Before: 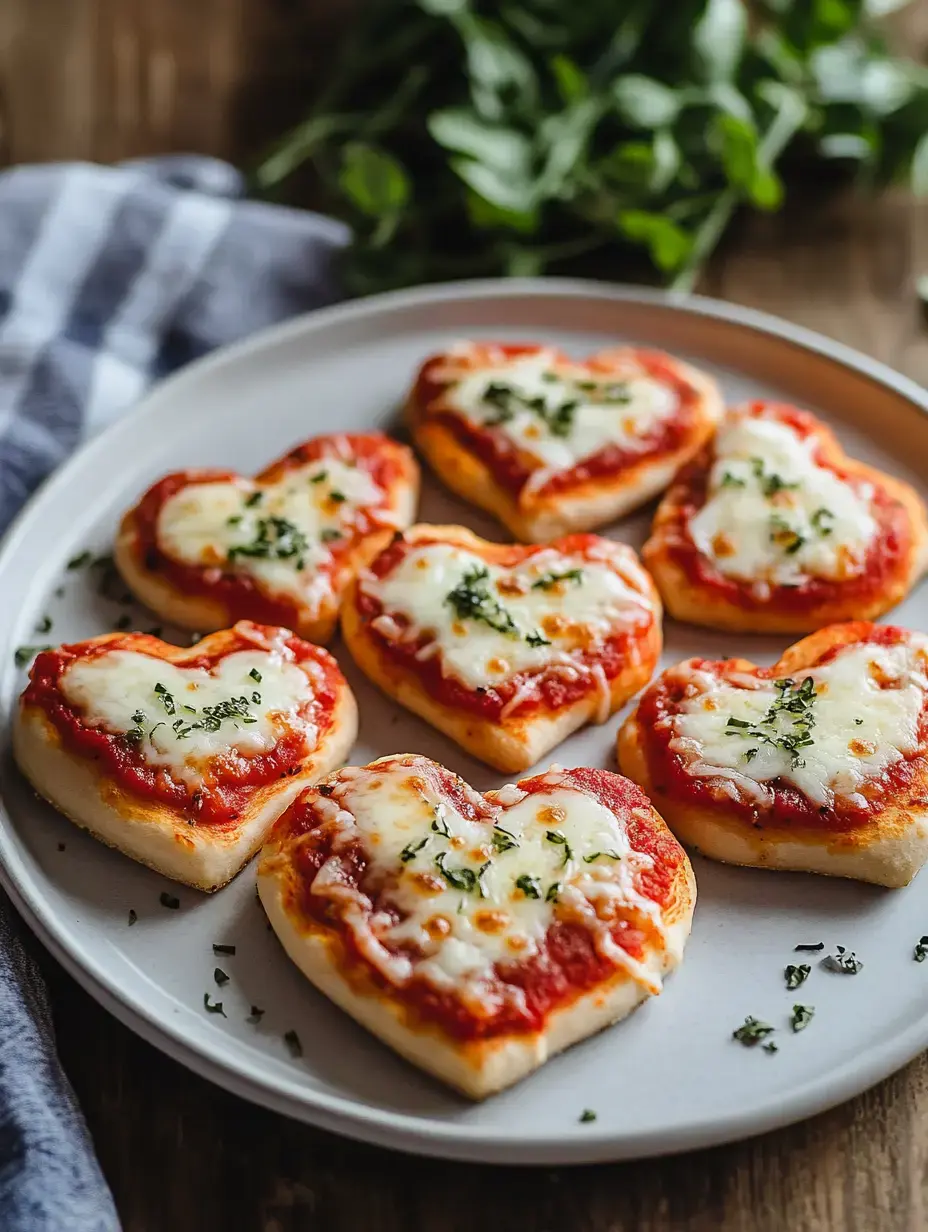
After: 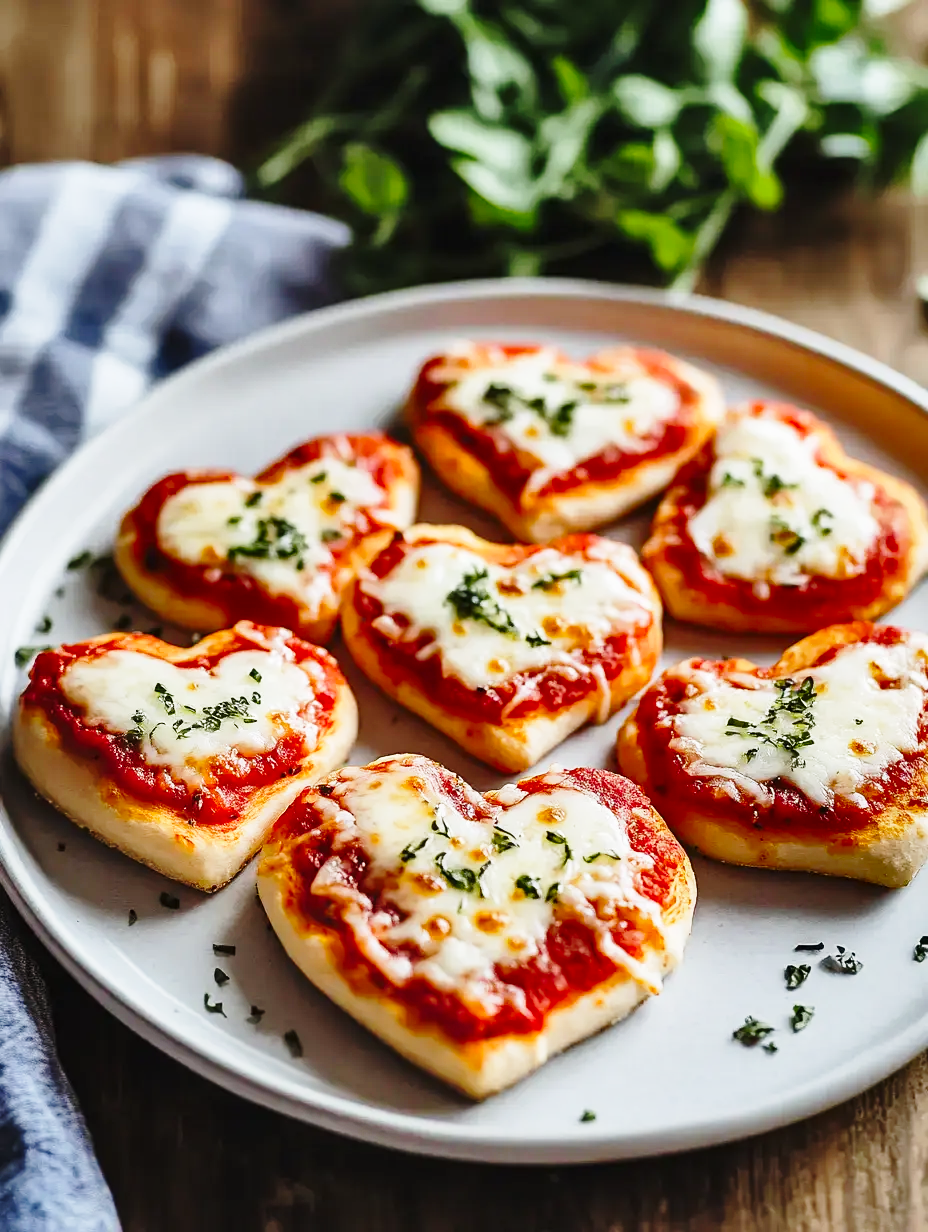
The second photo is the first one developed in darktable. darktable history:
base curve: curves: ch0 [(0, 0) (0.028, 0.03) (0.121, 0.232) (0.46, 0.748) (0.859, 0.968) (1, 1)], preserve colors none
shadows and highlights: radius 108.52, shadows 44.07, highlights -67.8, low approximation 0.01, soften with gaussian
